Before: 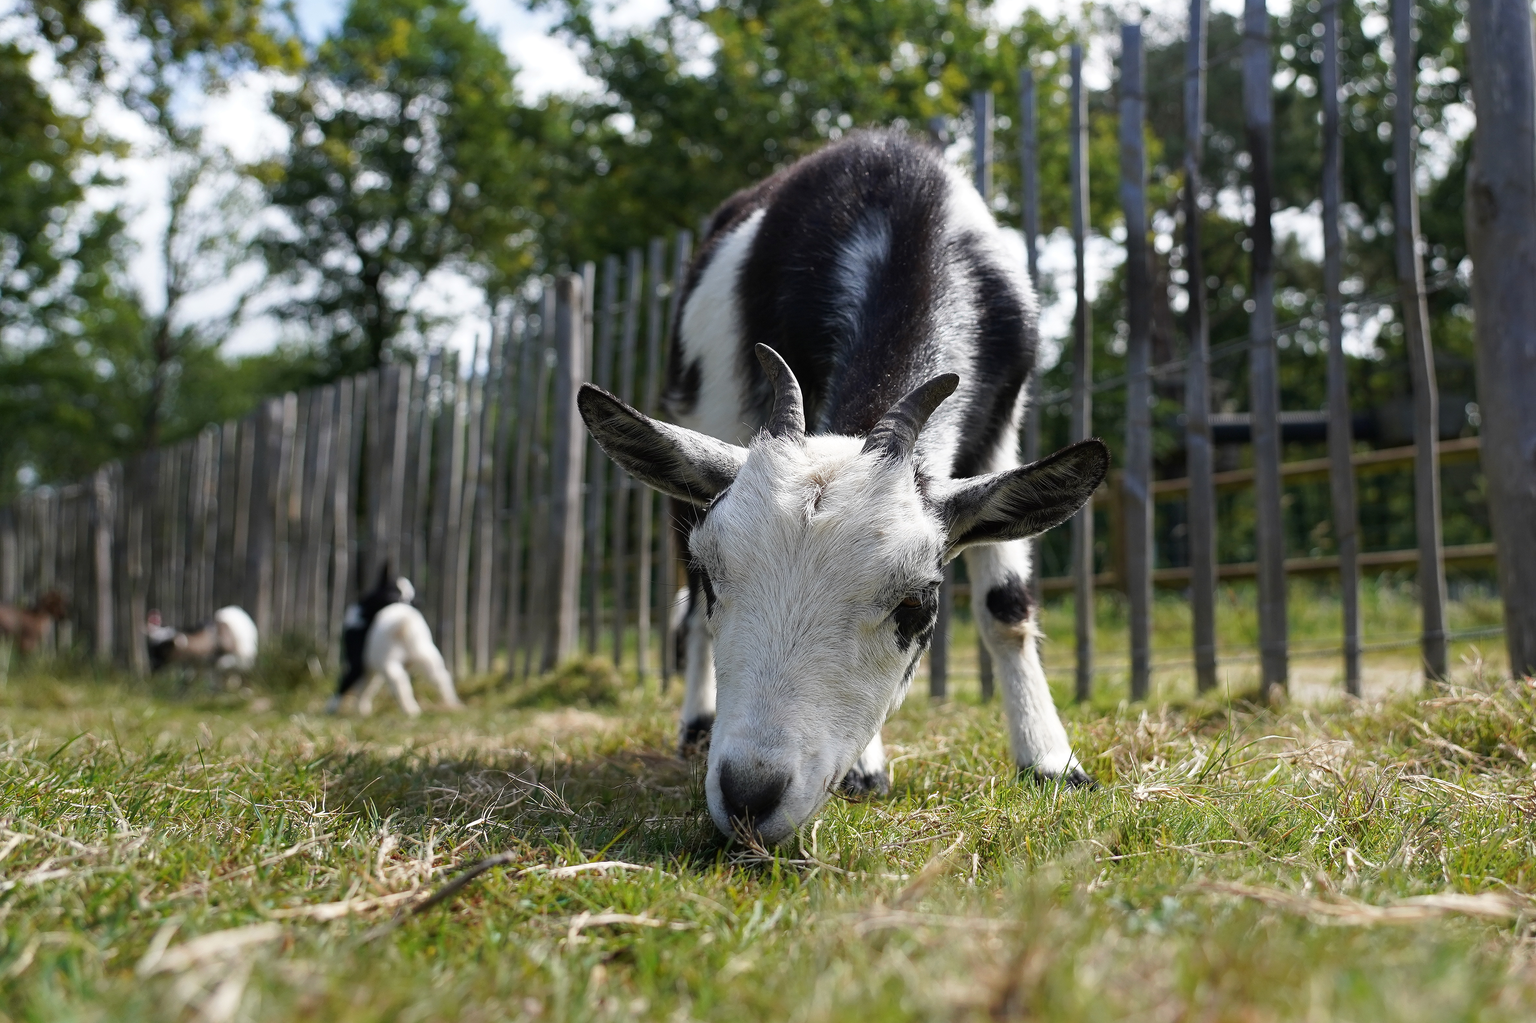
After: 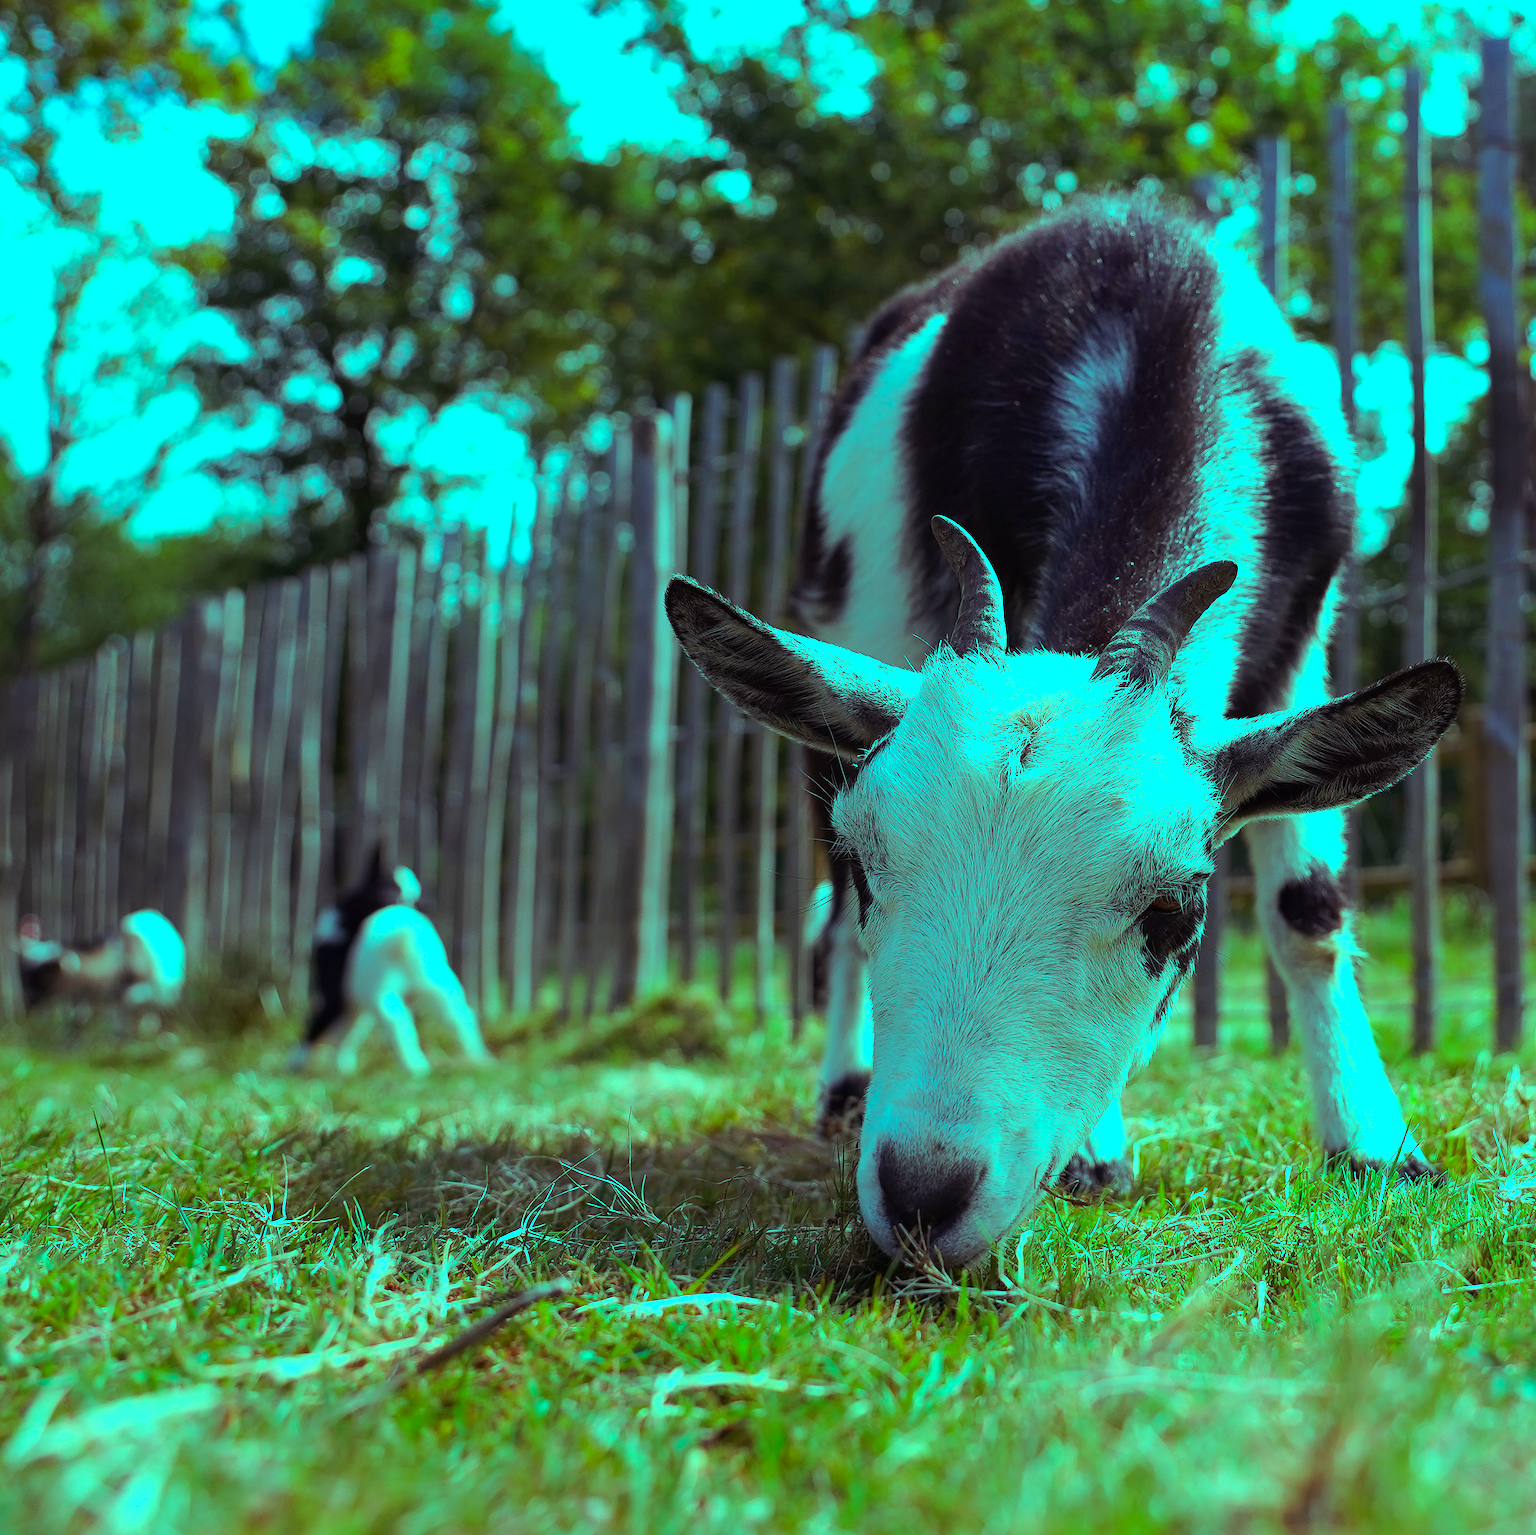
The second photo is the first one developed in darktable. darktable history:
crop and rotate: left 8.786%, right 24.548%
color balance rgb: shadows lift › luminance 0.49%, shadows lift › chroma 6.83%, shadows lift › hue 300.29°, power › hue 208.98°, highlights gain › luminance 20.24%, highlights gain › chroma 13.17%, highlights gain › hue 173.85°, perceptual saturation grading › global saturation 18.05%
